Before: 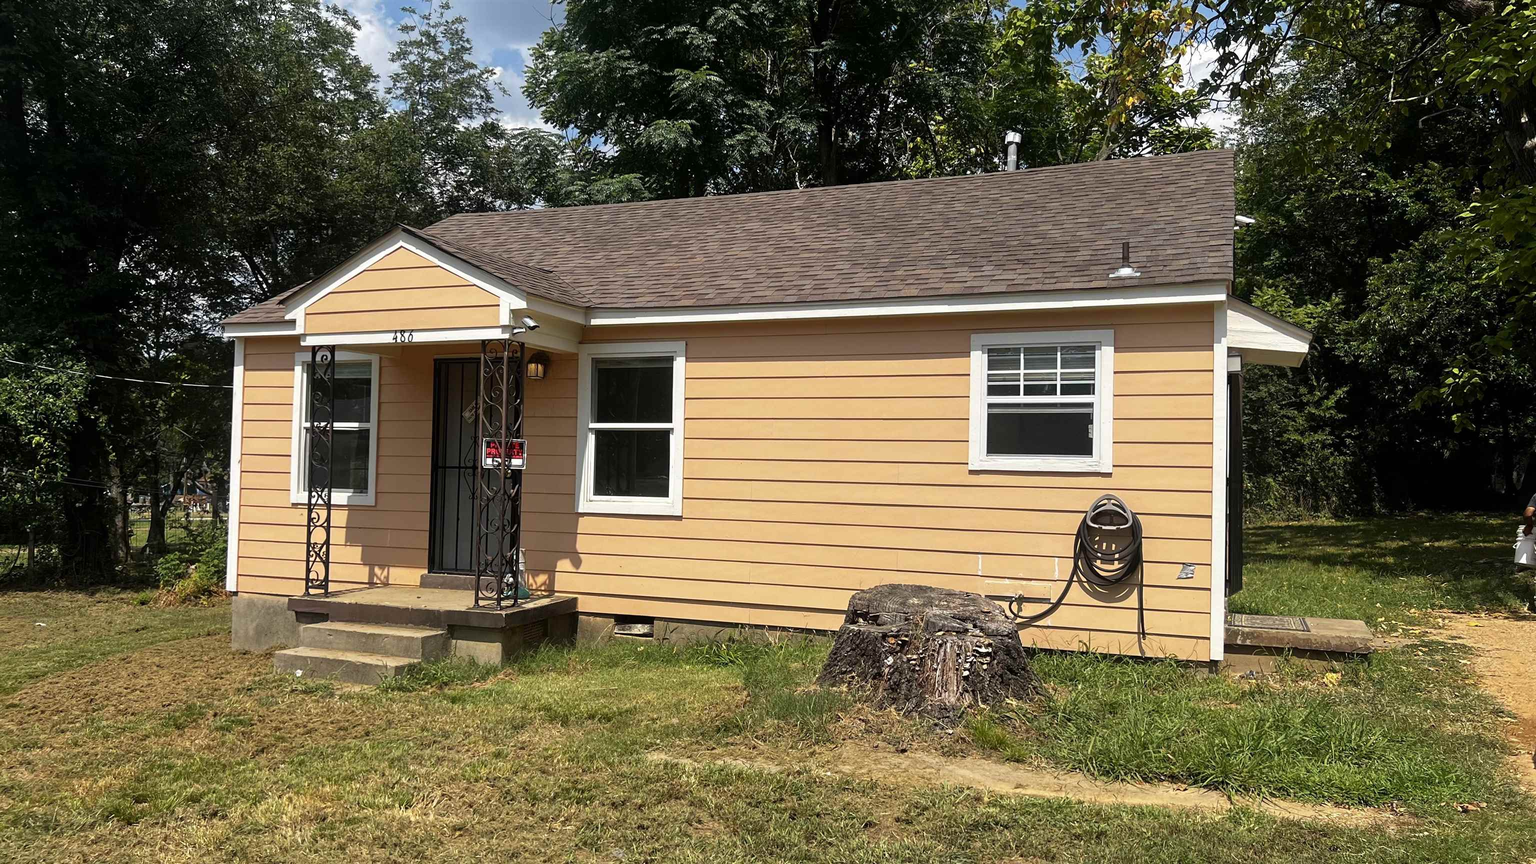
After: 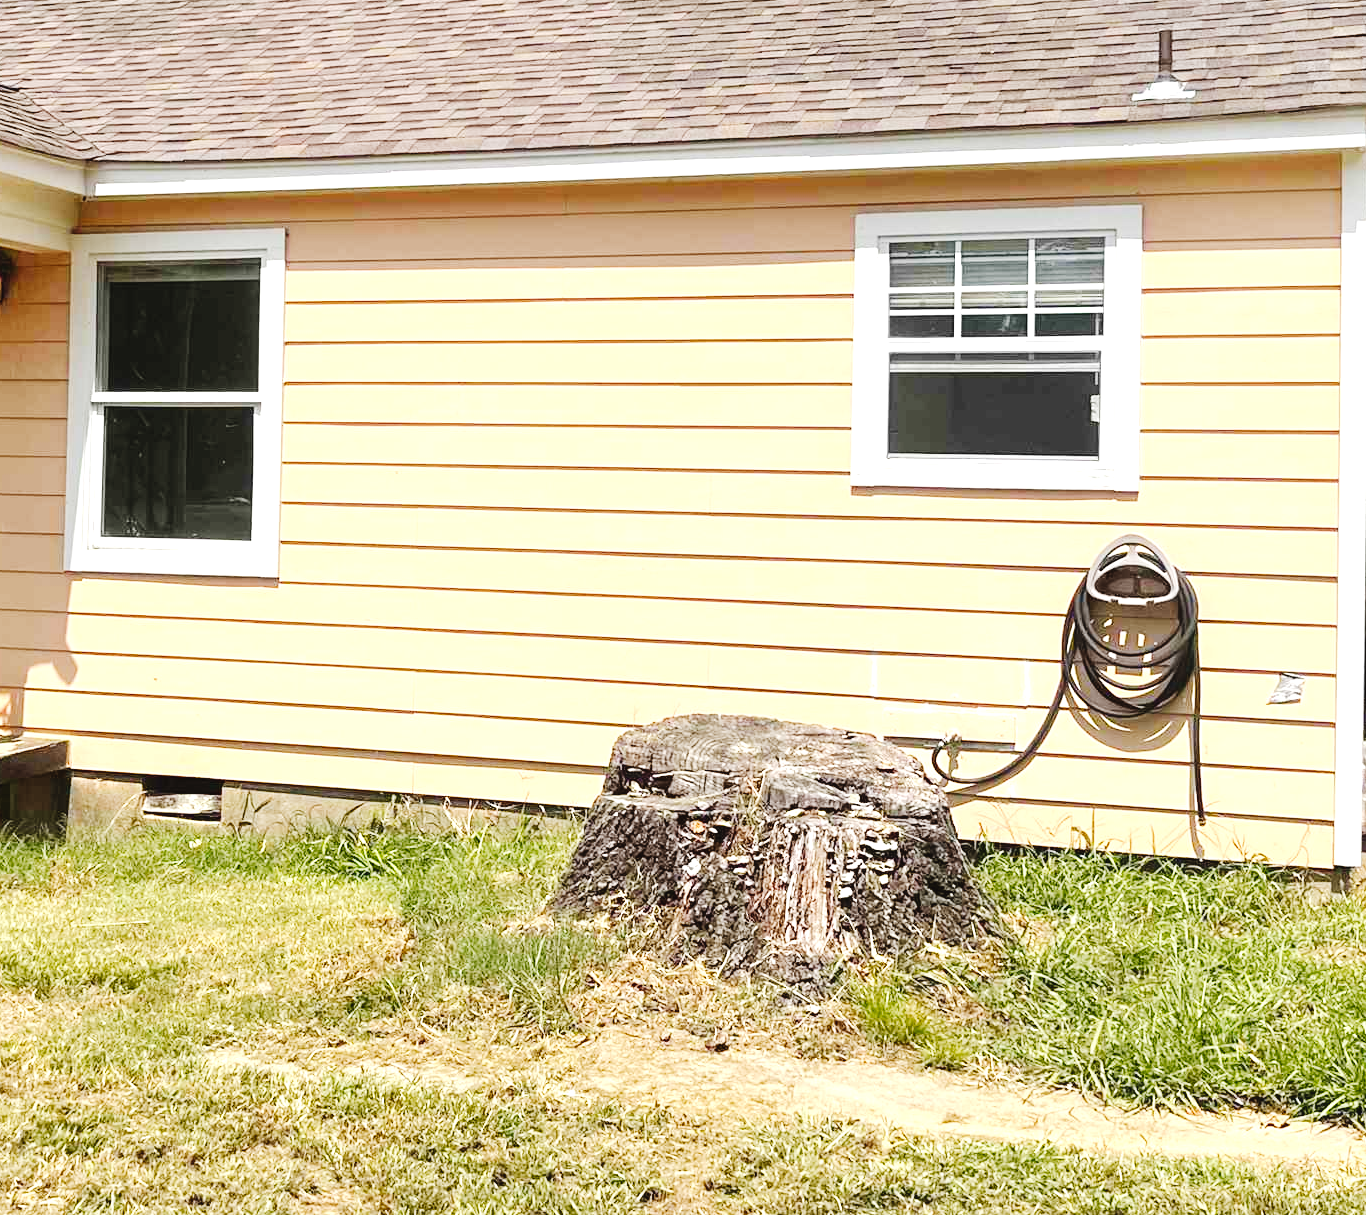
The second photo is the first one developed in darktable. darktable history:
exposure: black level correction 0, exposure 1.382 EV, compensate highlight preservation false
crop: left 35.353%, top 26.306%, right 20.171%, bottom 3.362%
tone curve: curves: ch0 [(0, 0.03) (0.113, 0.087) (0.207, 0.184) (0.515, 0.612) (0.712, 0.793) (1, 0.946)]; ch1 [(0, 0) (0.172, 0.123) (0.317, 0.279) (0.407, 0.401) (0.476, 0.482) (0.505, 0.499) (0.534, 0.534) (0.632, 0.645) (0.726, 0.745) (1, 1)]; ch2 [(0, 0) (0.411, 0.424) (0.476, 0.492) (0.521, 0.524) (0.541, 0.559) (0.65, 0.699) (1, 1)], preserve colors none
